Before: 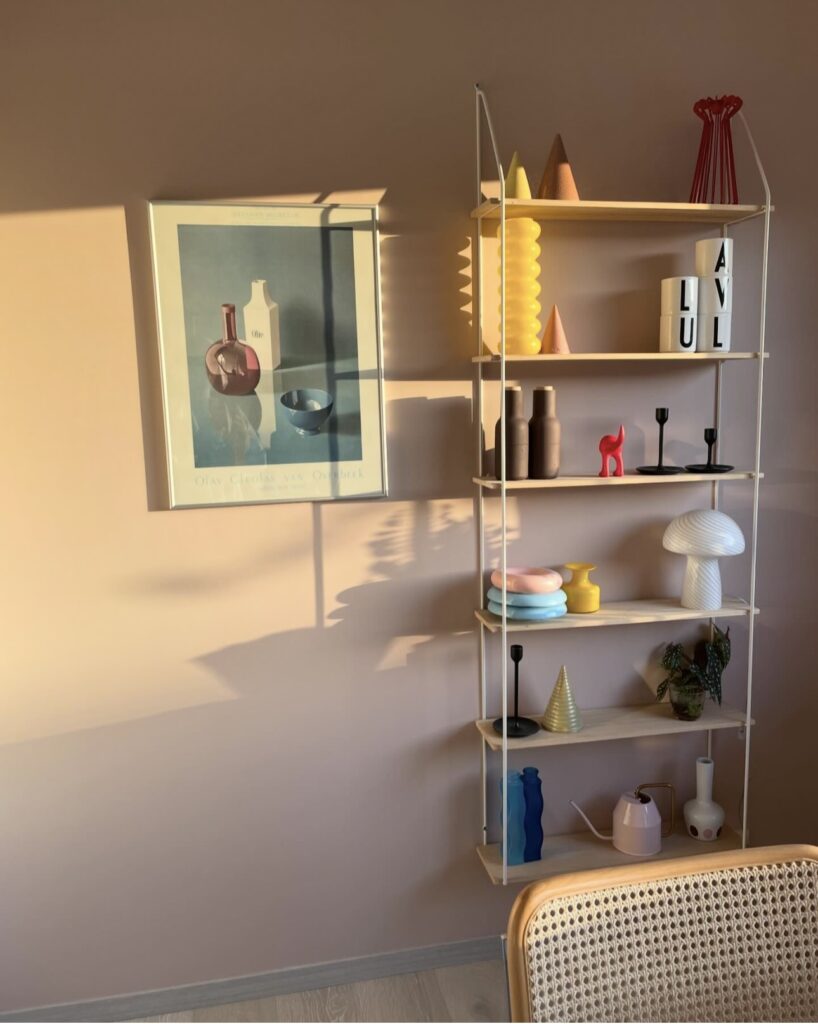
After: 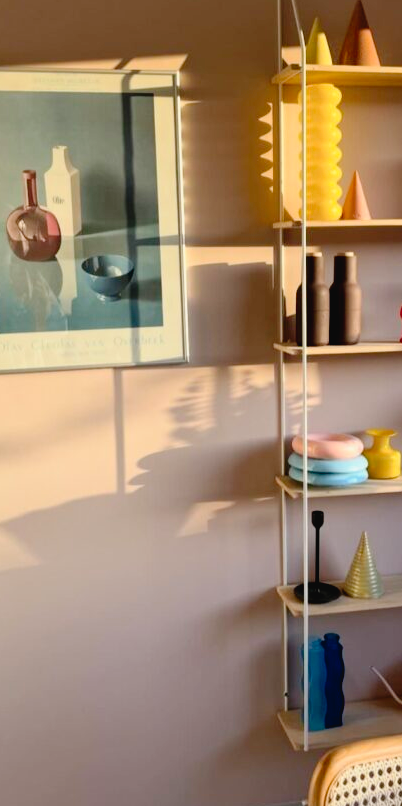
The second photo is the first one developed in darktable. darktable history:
exposure: black level correction 0.009, exposure -0.166 EV, compensate highlight preservation false
crop and rotate: angle 0.025°, left 24.402%, top 13.126%, right 26.361%, bottom 8.083%
tone curve: curves: ch0 [(0.003, 0.029) (0.037, 0.036) (0.149, 0.117) (0.297, 0.318) (0.422, 0.474) (0.531, 0.6) (0.743, 0.809) (0.889, 0.941) (1, 0.98)]; ch1 [(0, 0) (0.305, 0.325) (0.453, 0.437) (0.482, 0.479) (0.501, 0.5) (0.506, 0.503) (0.564, 0.578) (0.587, 0.625) (0.666, 0.727) (1, 1)]; ch2 [(0, 0) (0.323, 0.277) (0.408, 0.399) (0.45, 0.48) (0.499, 0.502) (0.512, 0.523) (0.57, 0.595) (0.653, 0.671) (0.768, 0.744) (1, 1)], preserve colors none
